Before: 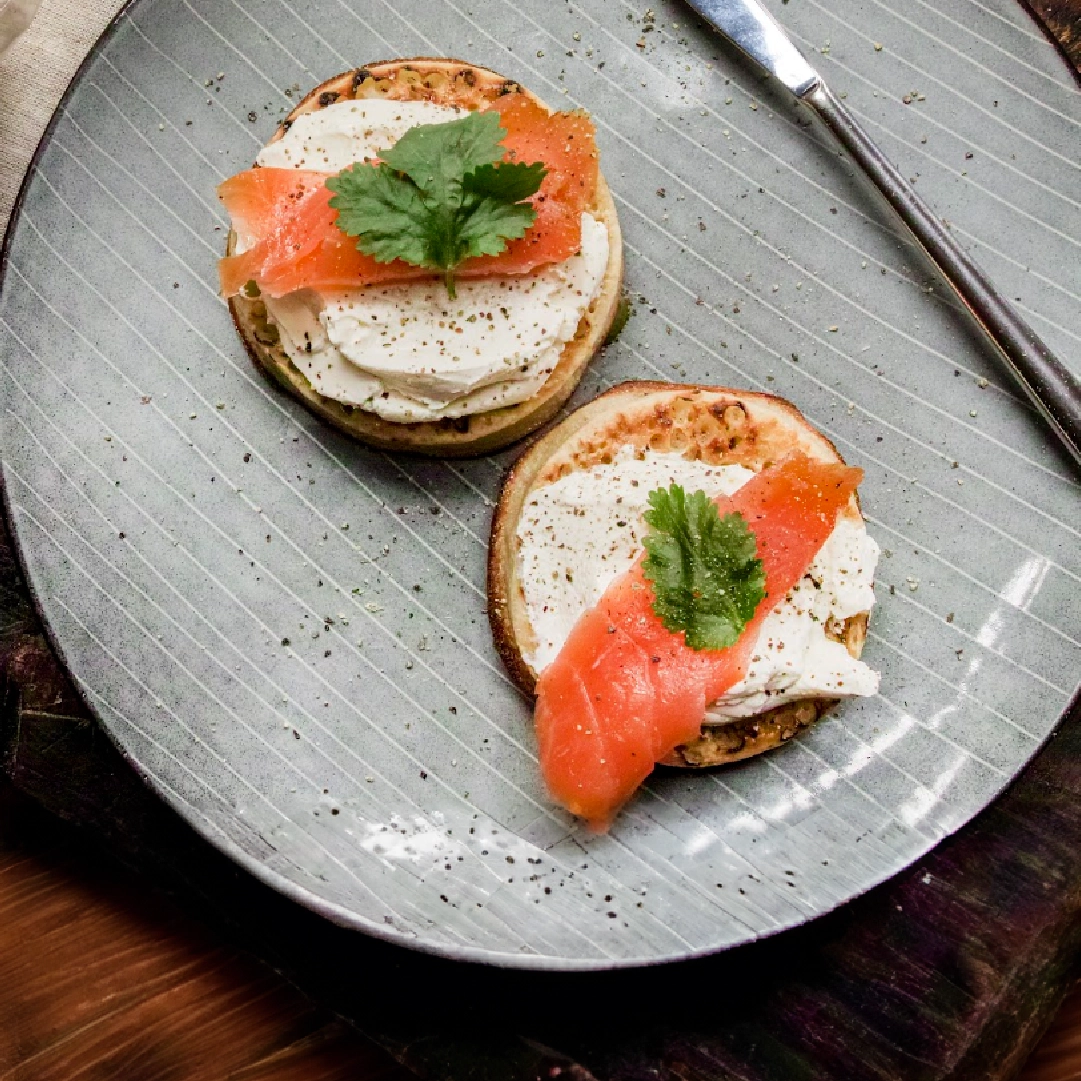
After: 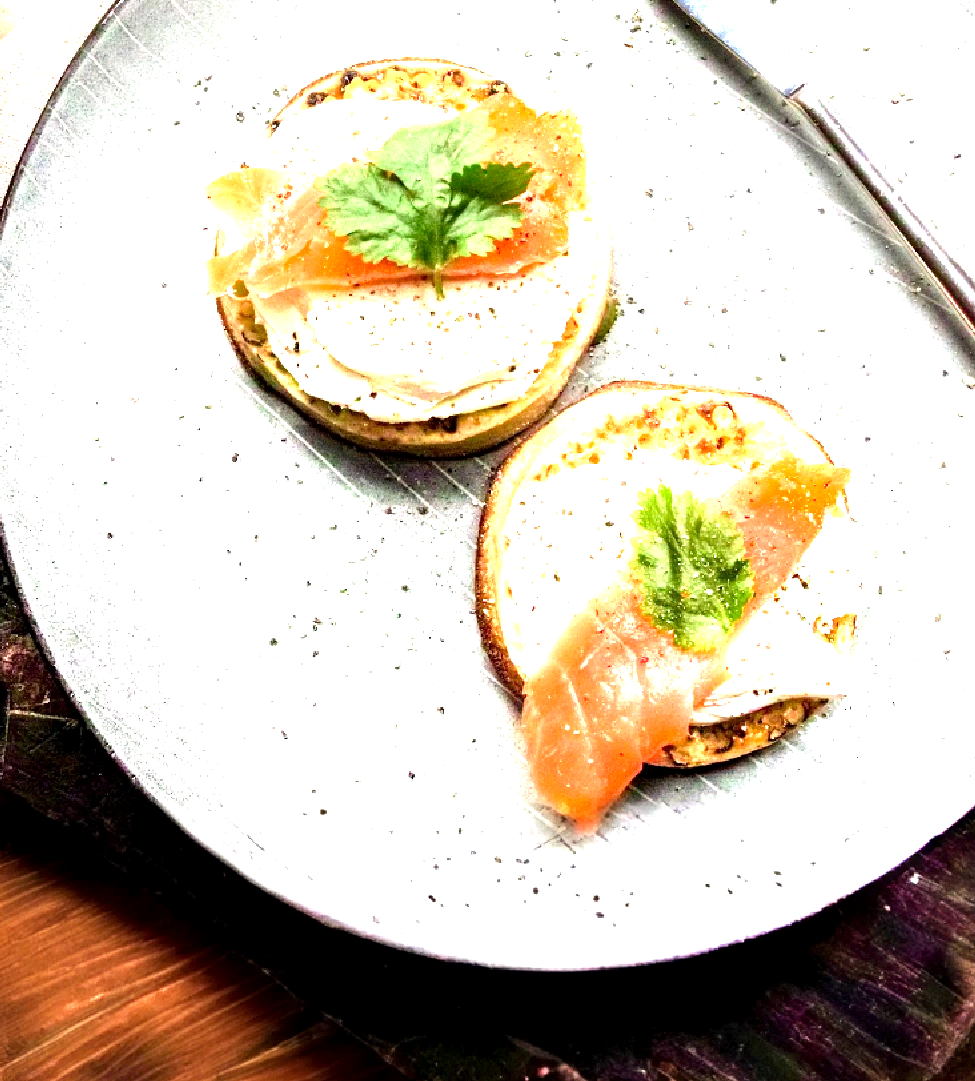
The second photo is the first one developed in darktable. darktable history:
exposure: black level correction 0.001, exposure 1.733 EV, compensate highlight preservation false
crop and rotate: left 1.119%, right 8.631%
tone equalizer: -8 EV -0.382 EV, -7 EV -0.41 EV, -6 EV -0.367 EV, -5 EV -0.248 EV, -3 EV 0.24 EV, -2 EV 0.31 EV, -1 EV 0.414 EV, +0 EV 0.388 EV
